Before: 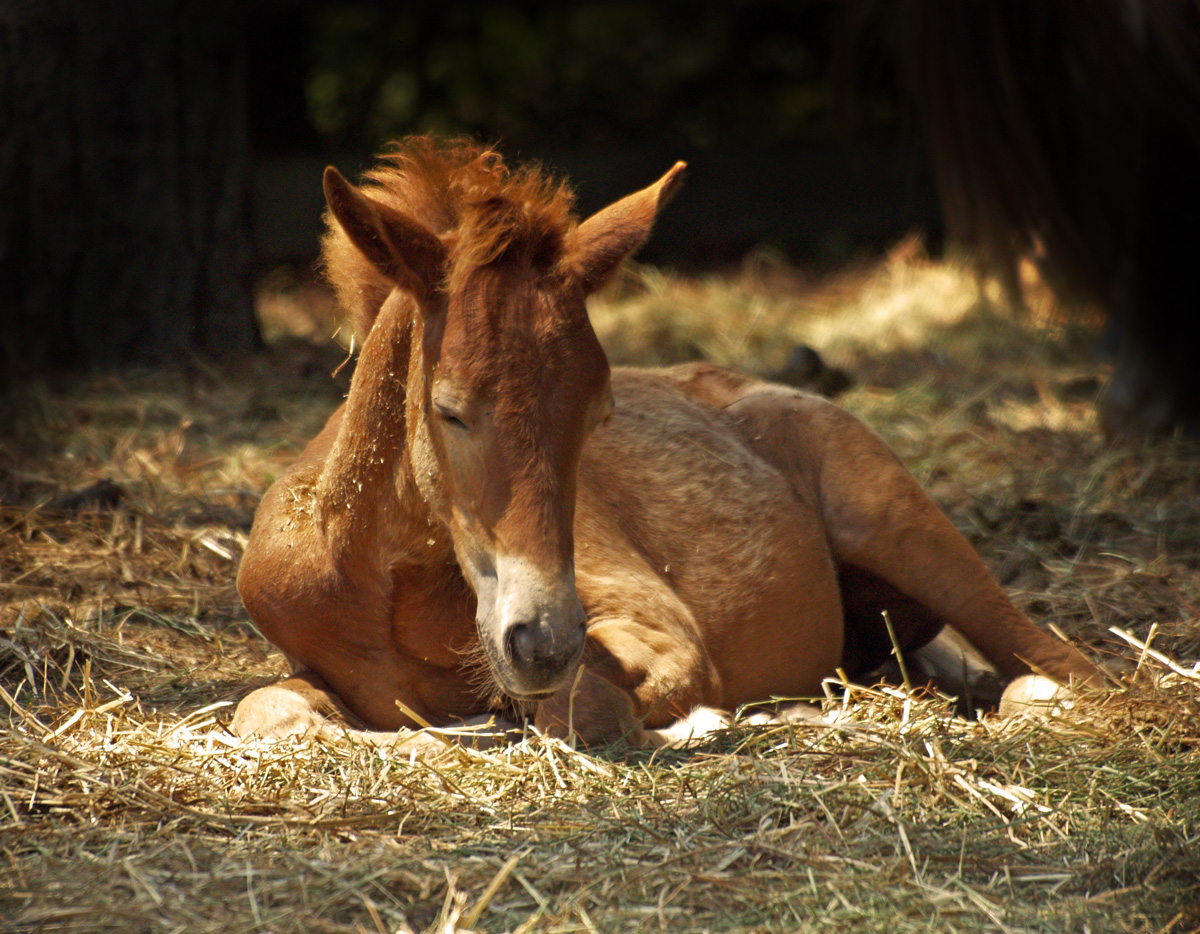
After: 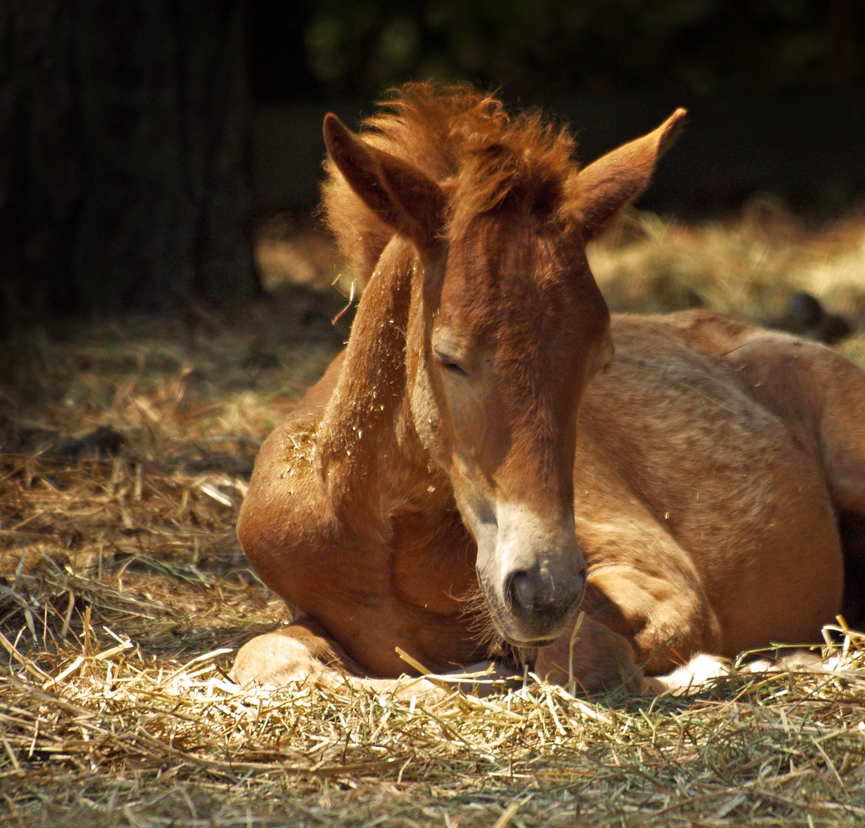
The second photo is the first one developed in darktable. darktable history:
crop: top 5.762%, right 27.872%, bottom 5.493%
